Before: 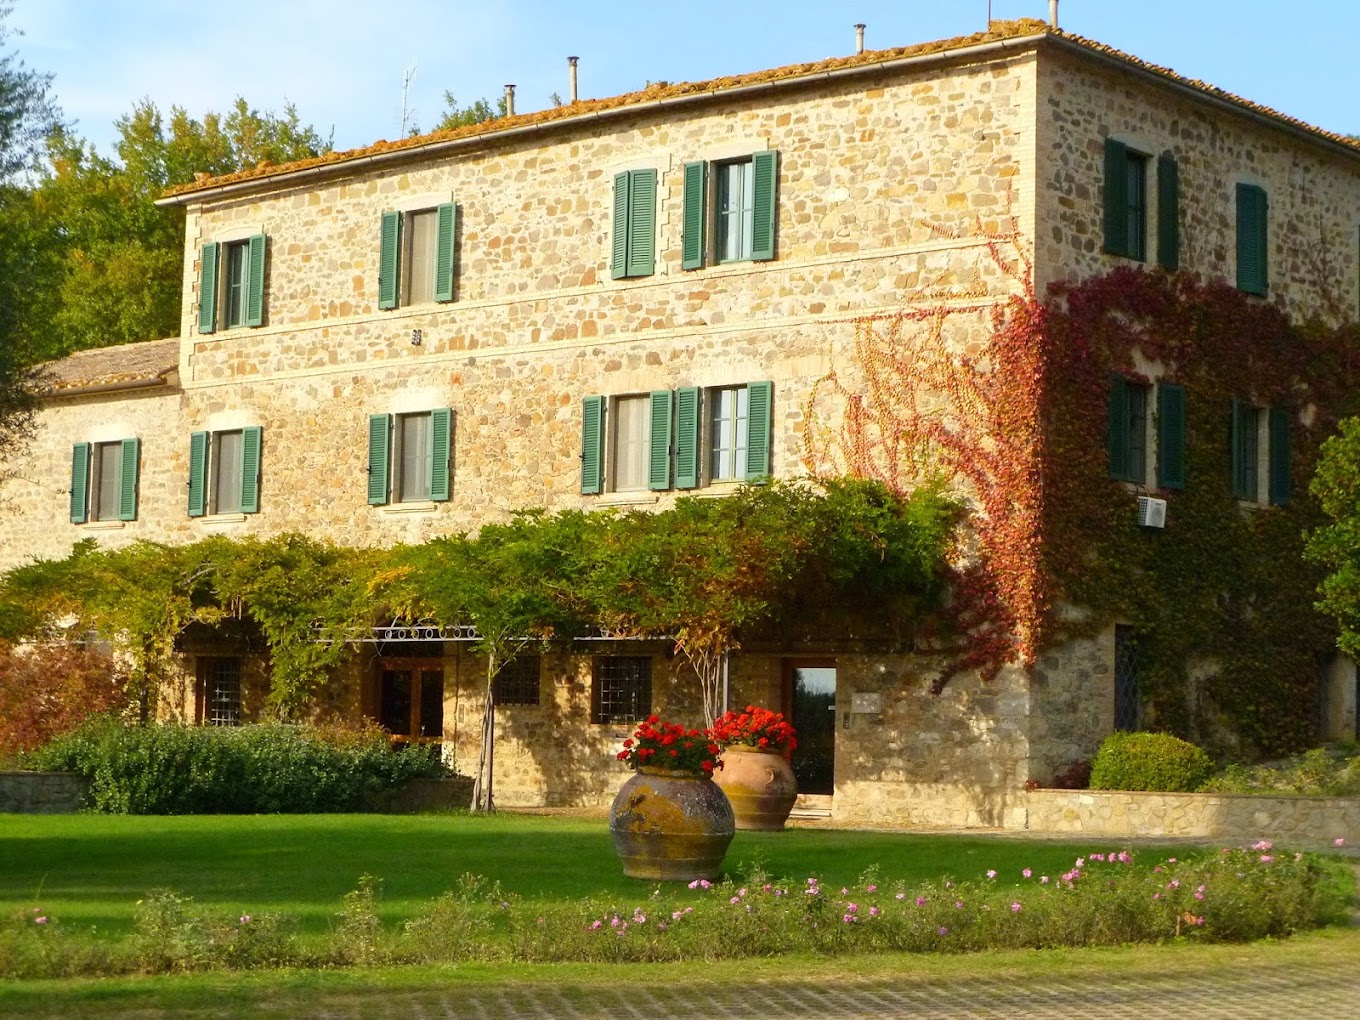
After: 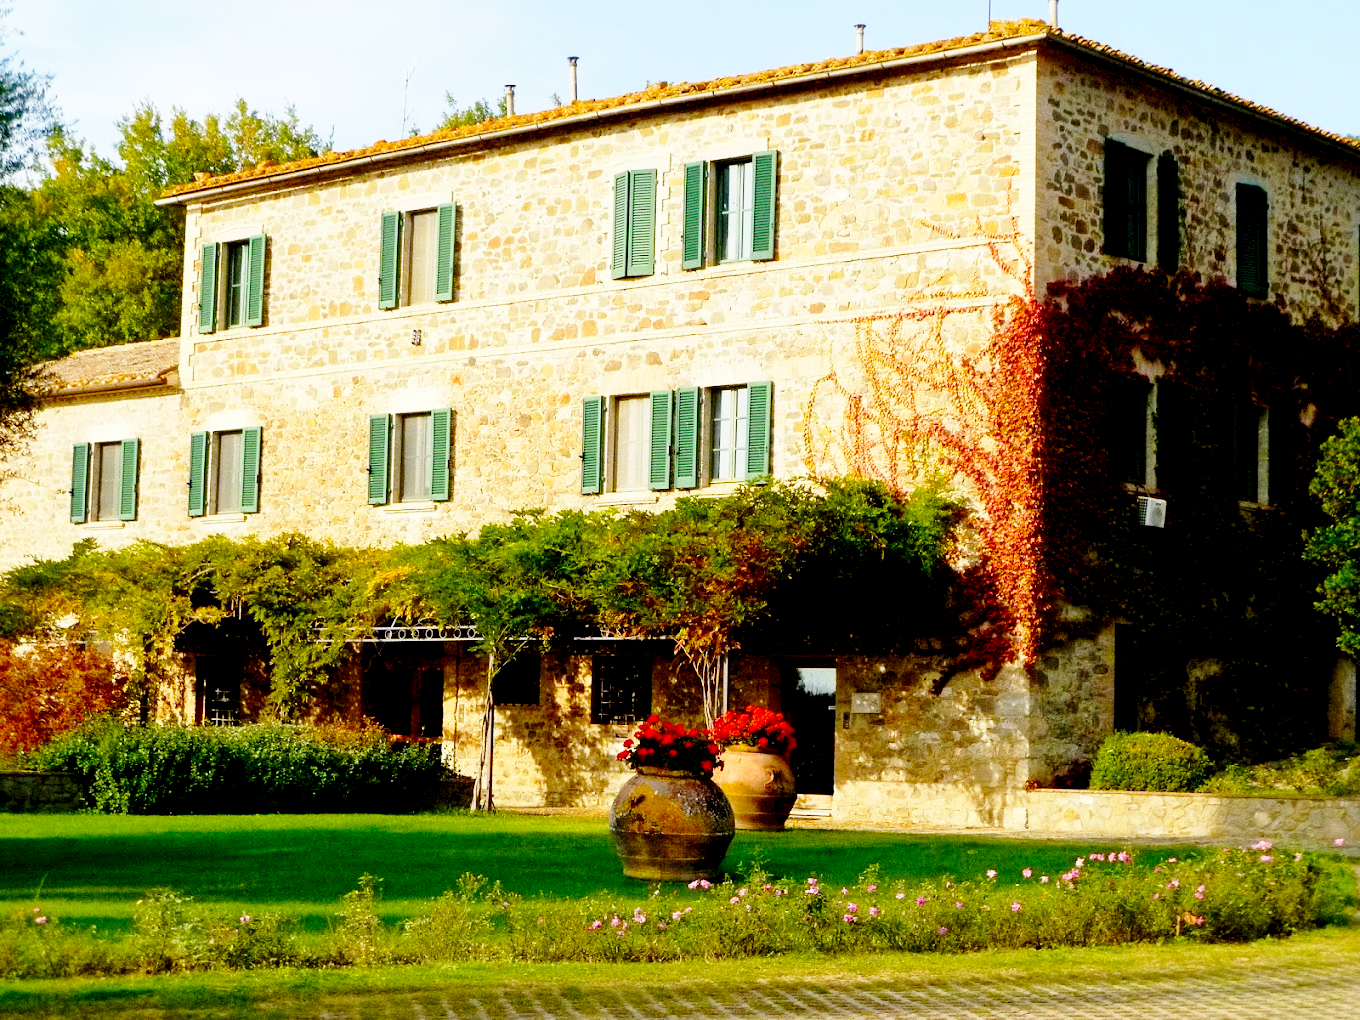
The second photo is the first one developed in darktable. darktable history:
base curve: curves: ch0 [(0, 0) (0.028, 0.03) (0.121, 0.232) (0.46, 0.748) (0.859, 0.968) (1, 1)], preserve colors none
exposure: black level correction 0.029, exposure -0.073 EV, compensate highlight preservation false
